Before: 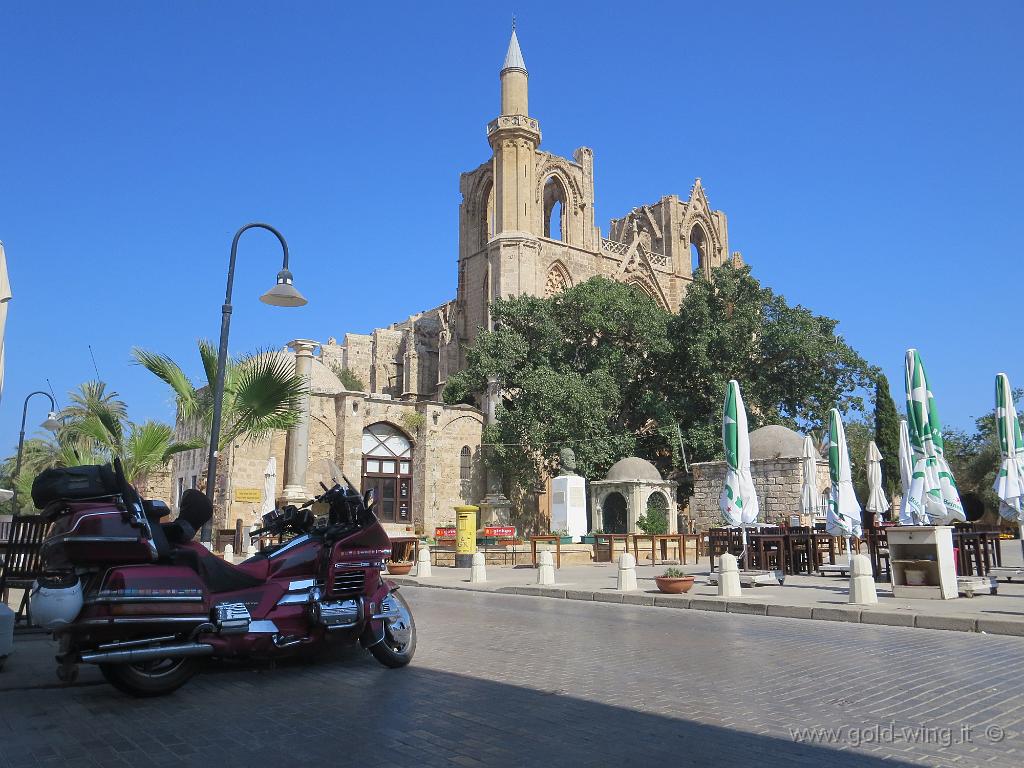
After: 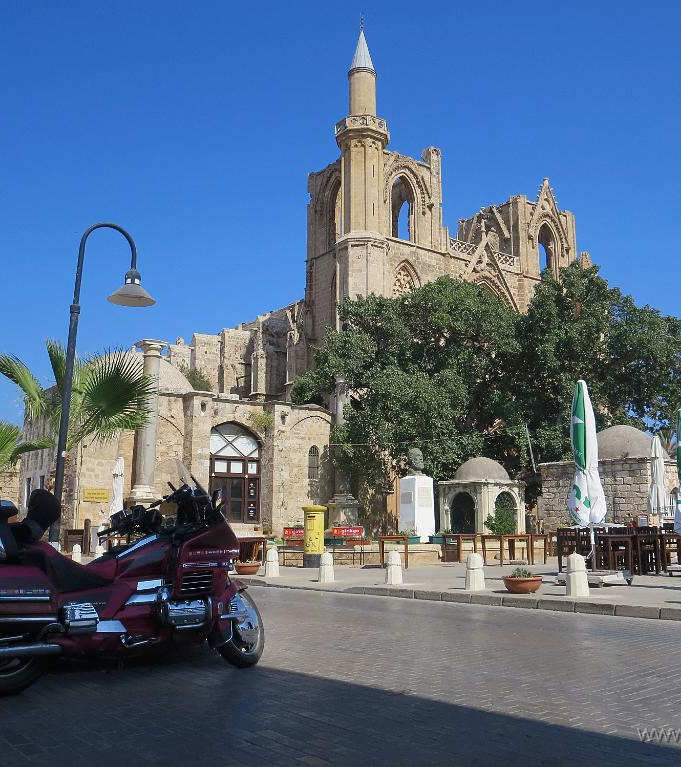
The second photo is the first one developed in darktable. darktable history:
crop and rotate: left 14.937%, right 18.513%
contrast brightness saturation: brightness -0.088
